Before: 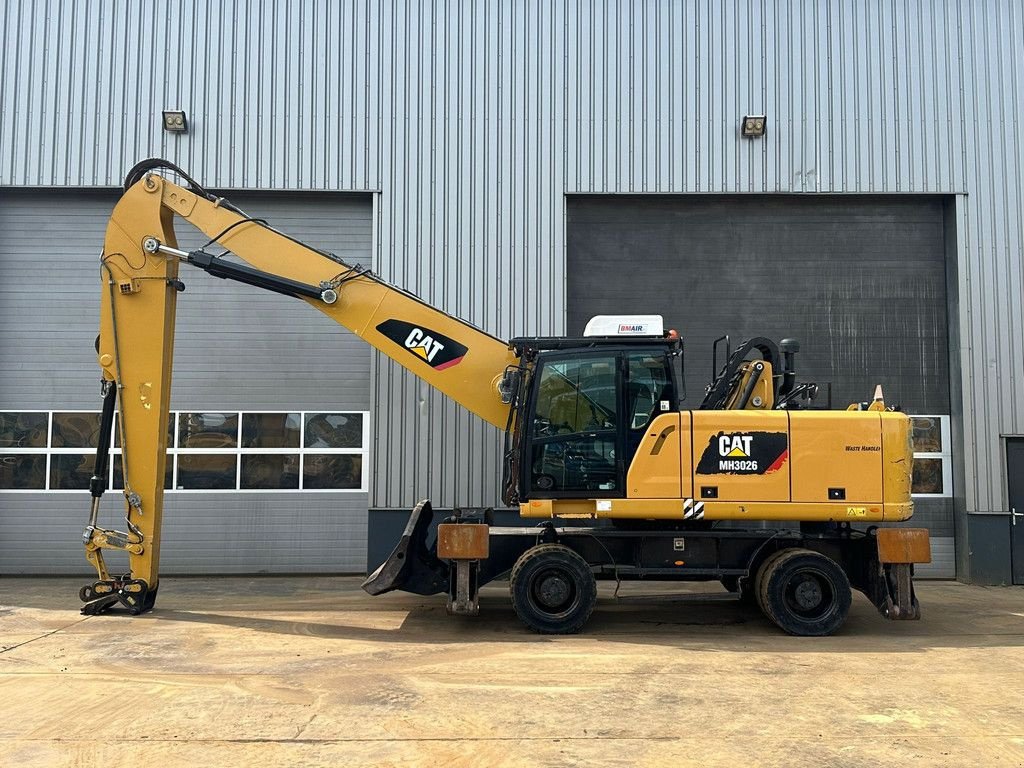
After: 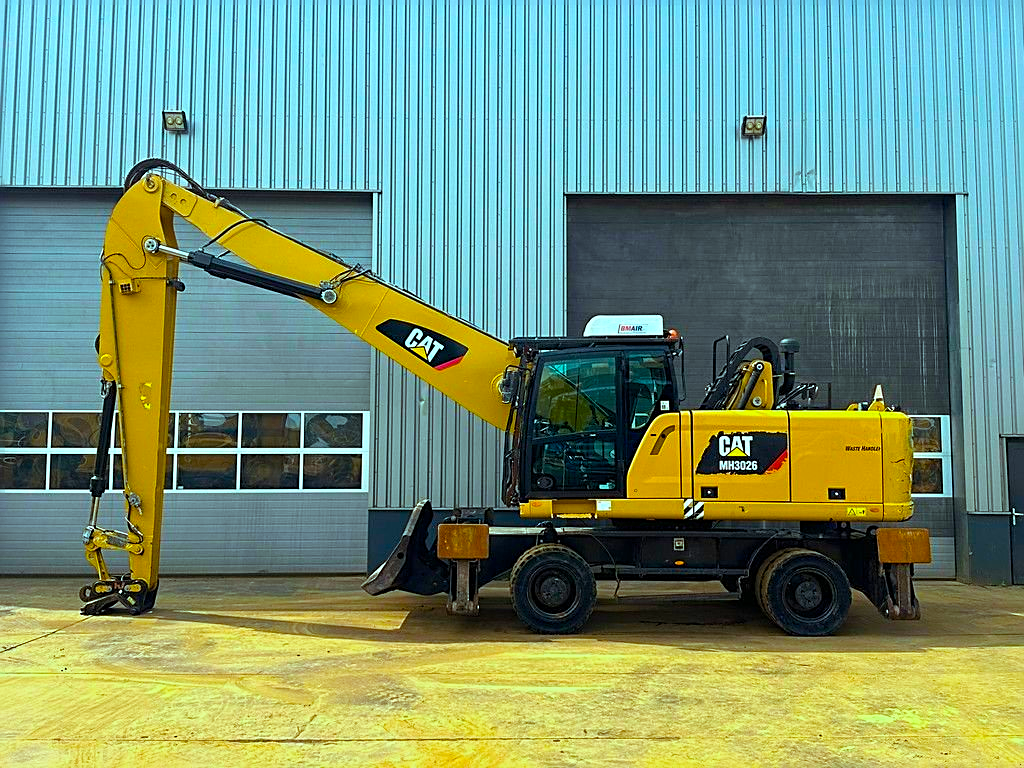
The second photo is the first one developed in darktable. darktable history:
color balance rgb: highlights gain › chroma 4.125%, highlights gain › hue 202.1°, linear chroma grading › global chroma 42.035%, perceptual saturation grading › global saturation 24.968%, global vibrance 25.407%
sharpen: on, module defaults
